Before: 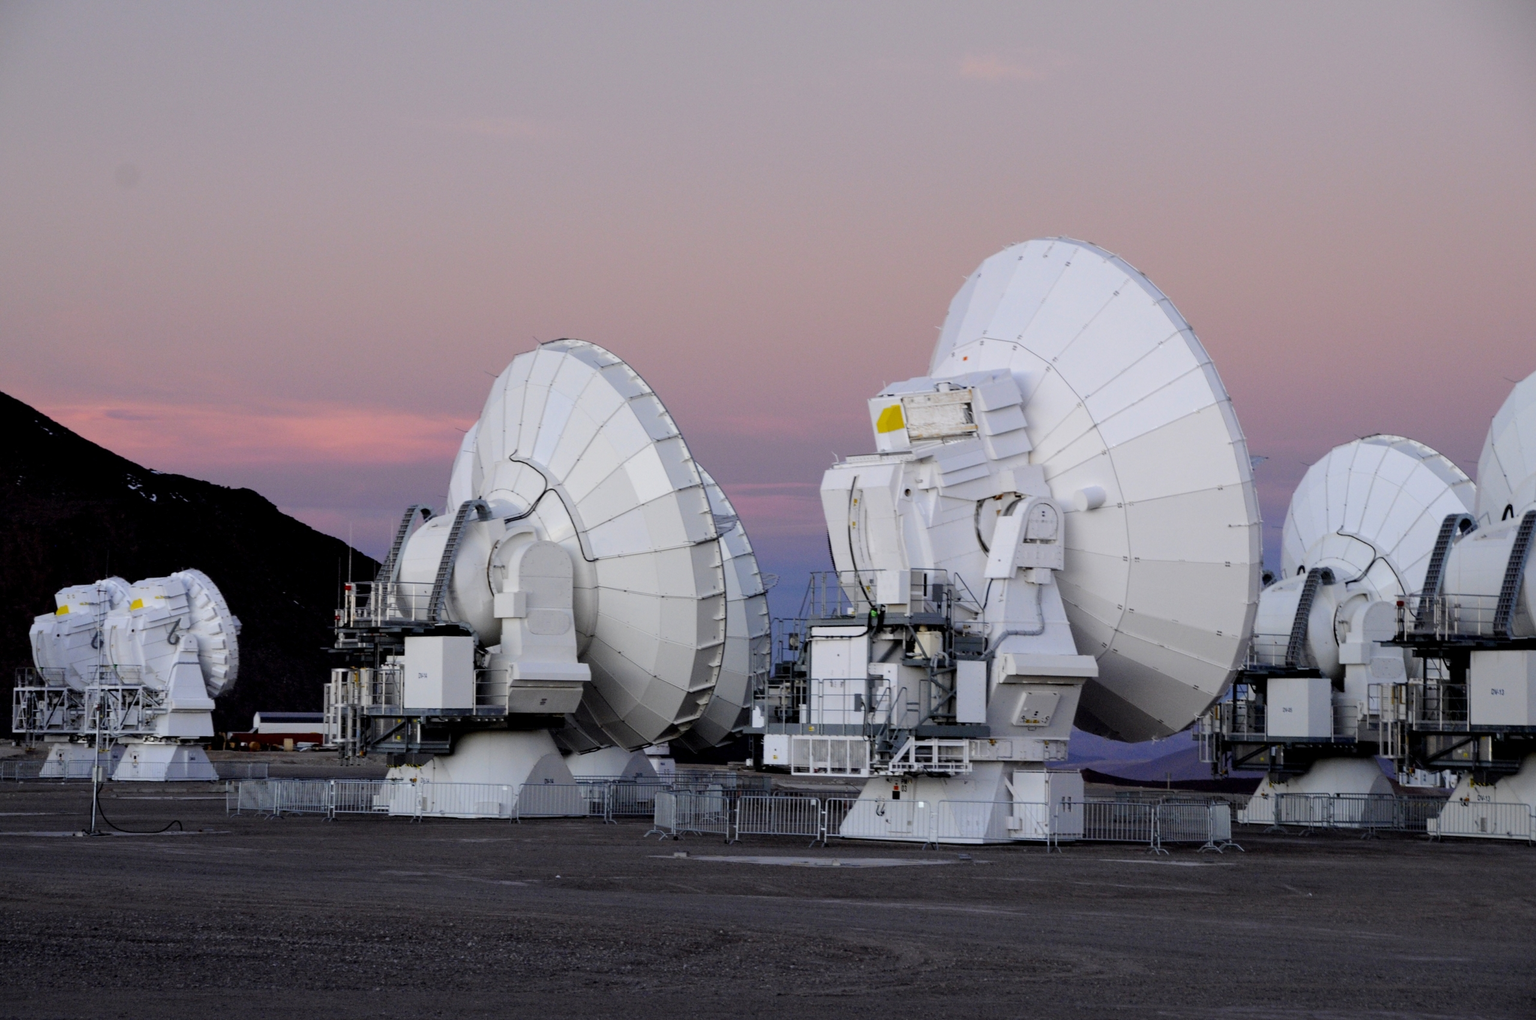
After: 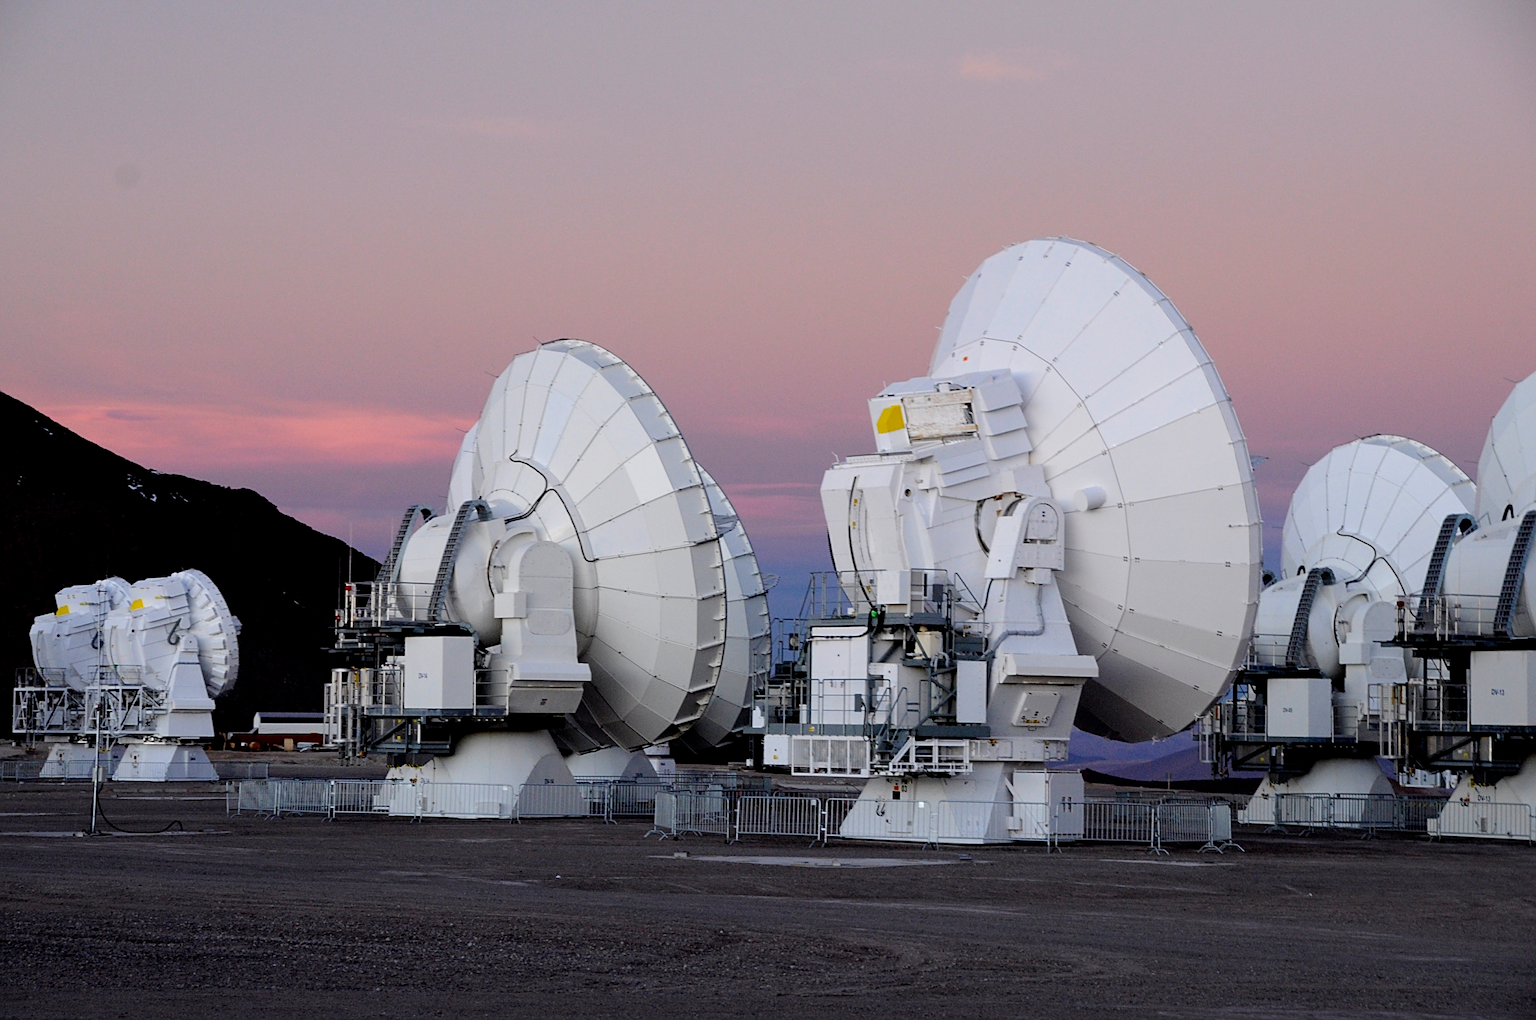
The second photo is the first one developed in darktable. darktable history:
sharpen: amount 0.559
